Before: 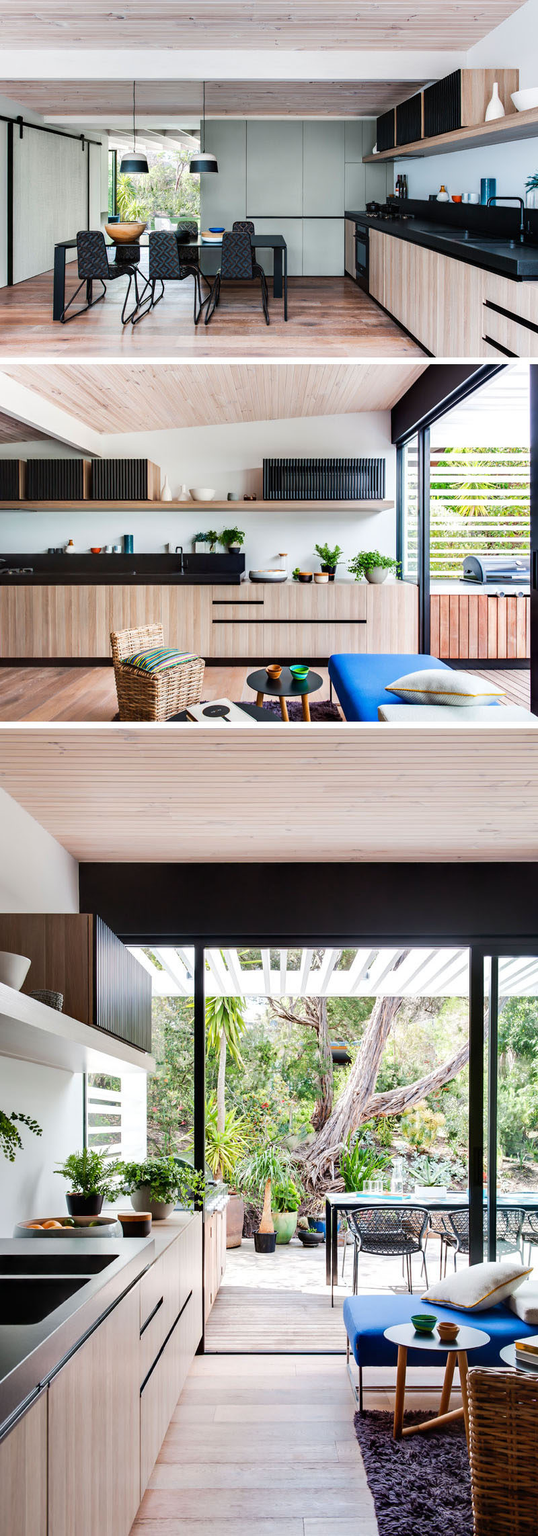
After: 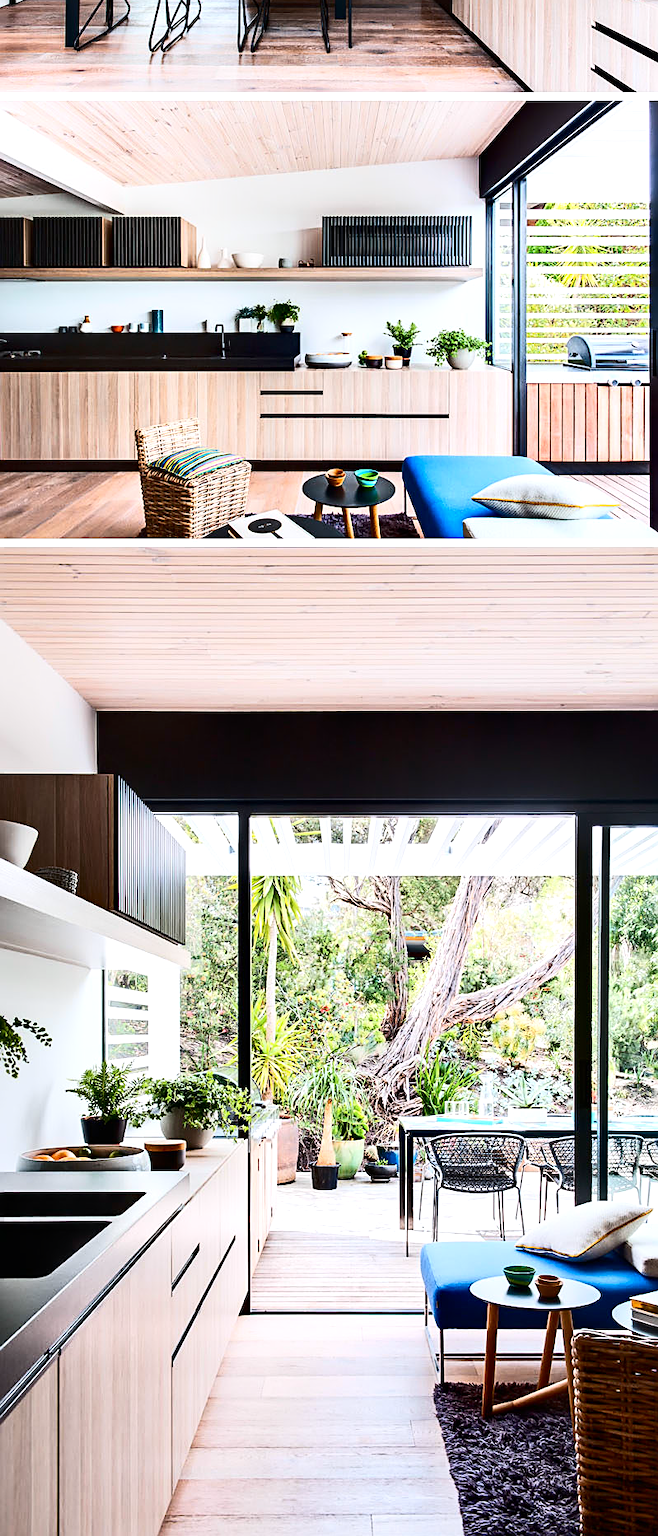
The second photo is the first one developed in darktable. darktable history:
sharpen: on, module defaults
contrast brightness saturation: contrast 0.285
crop and rotate: top 18.376%
exposure: exposure 0.201 EV, compensate highlight preservation false
color calibration: output R [1.063, -0.012, -0.003, 0], output G [0, 1.022, 0.021, 0], output B [-0.079, 0.047, 1, 0], illuminant as shot in camera, x 0.358, y 0.373, temperature 4628.91 K
